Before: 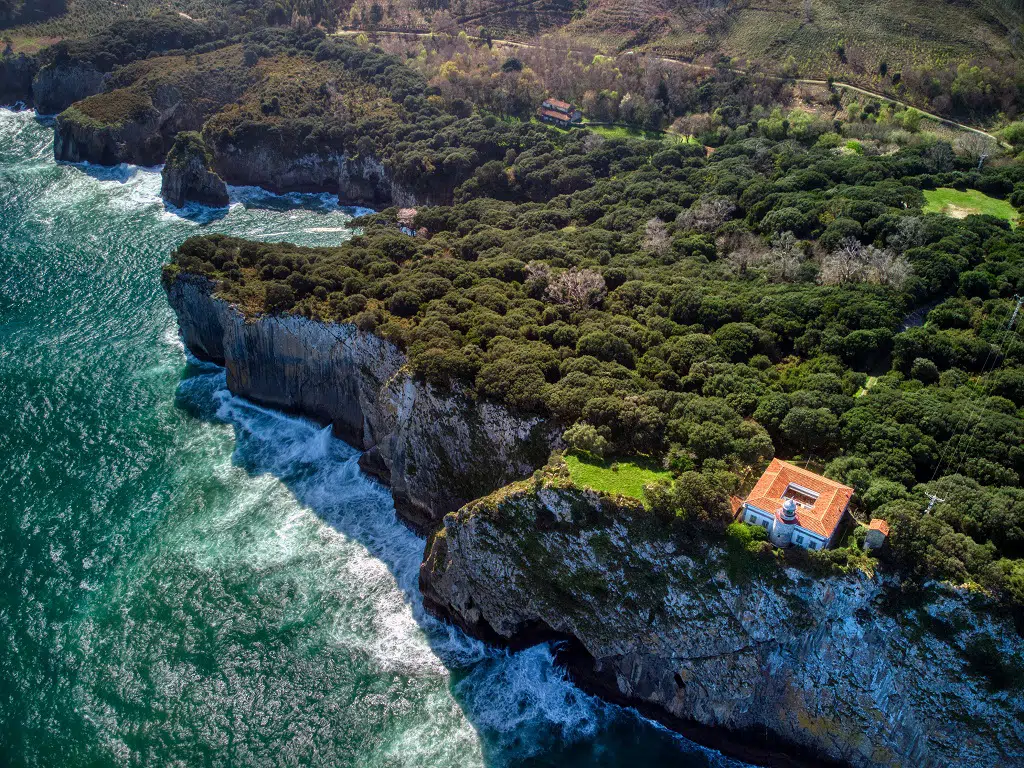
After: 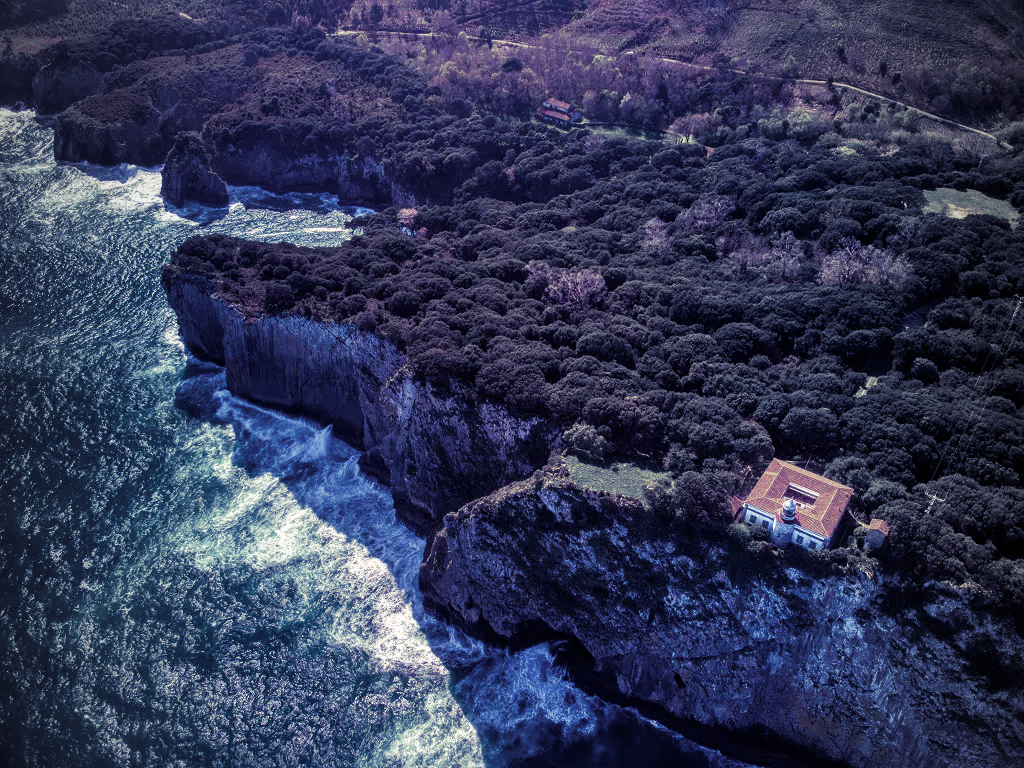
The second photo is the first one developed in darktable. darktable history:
vignetting #1: fall-off start 97%, fall-off radius 100%, width/height ratio 0.609, unbound false
bloom #2: size 23.29%, threshold 98.39%, strength 8.43%
velvia #2: strength 79.52%, mid-tones bias 0.956
lowlight vision #2: transition x [0, 0.2, 0.4, 0.6, 0.8, 1], transition y [0.885, 1.147, 0.665, 0.426, 0.396, 0.347]
monochrome #1: a 39.9, b -11.51, size 0.5
velvia #1: strength 67.07%, mid-tones bias 0.972
split-toning #1: shadows › hue 242.67°, shadows › saturation 0.733, highlights › hue 0°, highlights › saturation 0.874, balance -53.304, compress 23.79%
bloom #1: size 23.29%, threshold 98.39%, strength 8.43%
velvia: strength 67.07%, mid-tones bias 0.972
vignetting: fall-off start 97%, fall-off radius 100%, width/height ratio 0.609, unbound false
bloom: size 13.65%, threshold 98.39%, strength 4.82%
lowlight vision: transition x [0, 0.2, 0.4, 0.6, 0.8, 1], transition y [0.907, 0.966, 1.002, 0.609, 0.398, 0.347]
split-toning: shadows › hue 242.67°, shadows › saturation 0.733, highlights › hue 45.33°, highlights › saturation 0.667, balance -53.304, compress 21.15%
